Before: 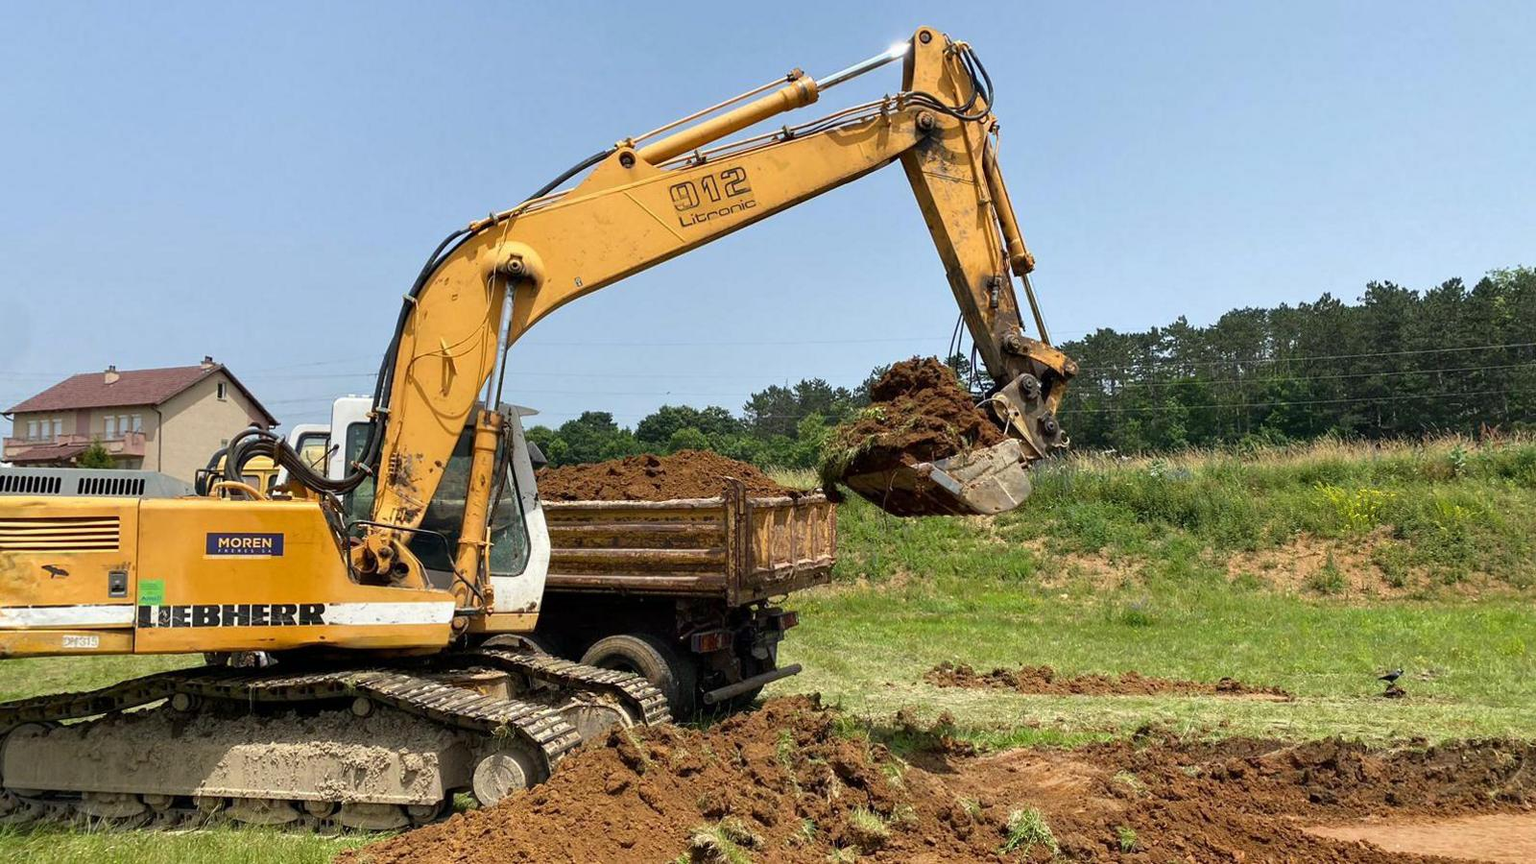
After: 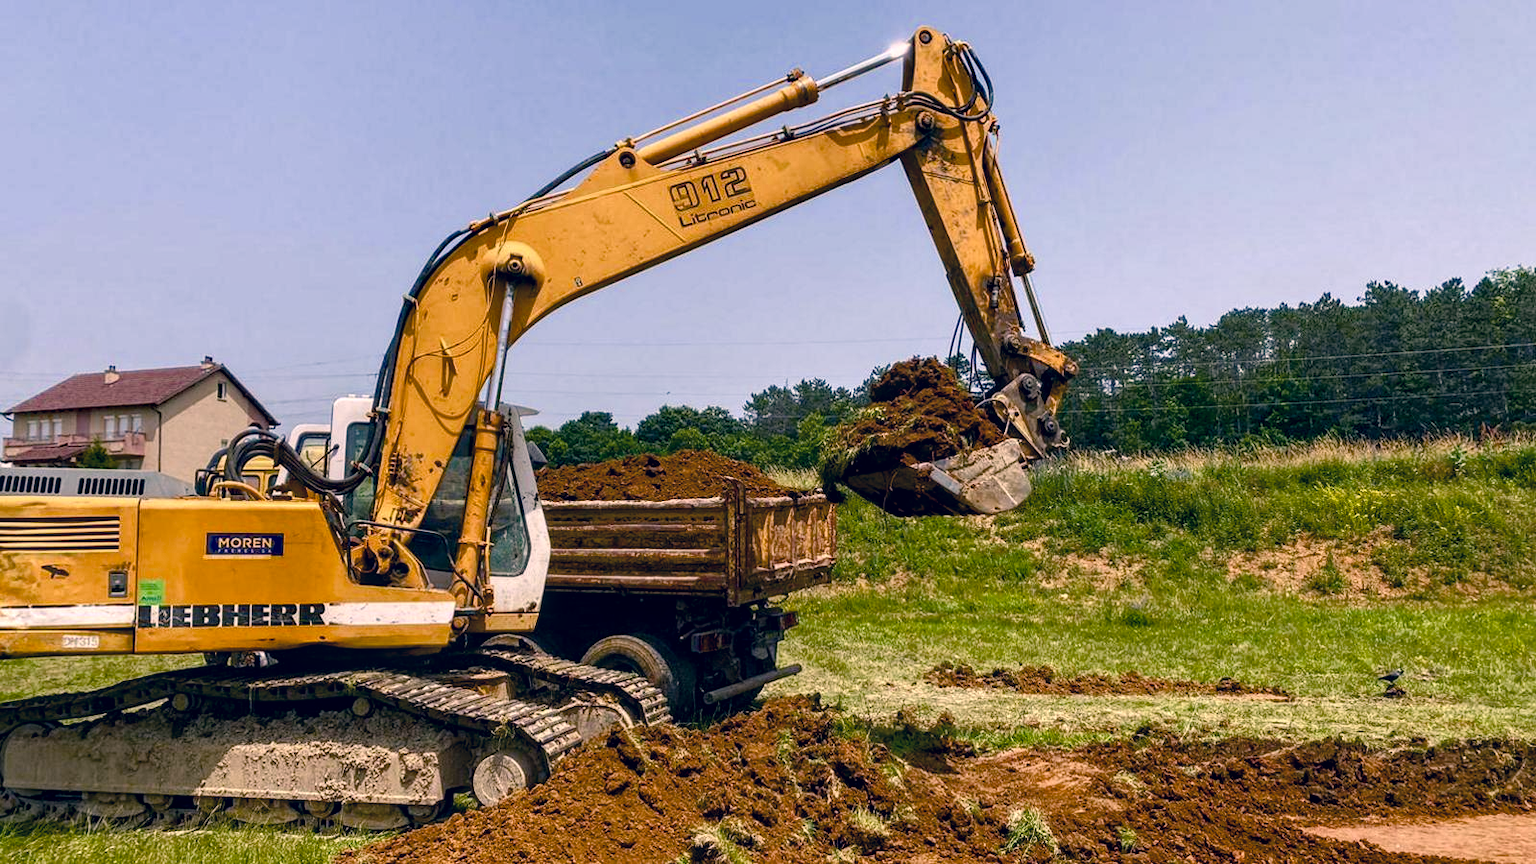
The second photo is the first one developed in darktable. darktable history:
color balance rgb: perceptual saturation grading › global saturation 27.185%, perceptual saturation grading › highlights -28.175%, perceptual saturation grading › mid-tones 15.605%, perceptual saturation grading › shadows 34.193%, global vibrance 15.941%, saturation formula JzAzBz (2021)
color correction: highlights a* 13.8, highlights b* 5.93, shadows a* -5.93, shadows b* -15.93, saturation 0.875
local contrast: on, module defaults
